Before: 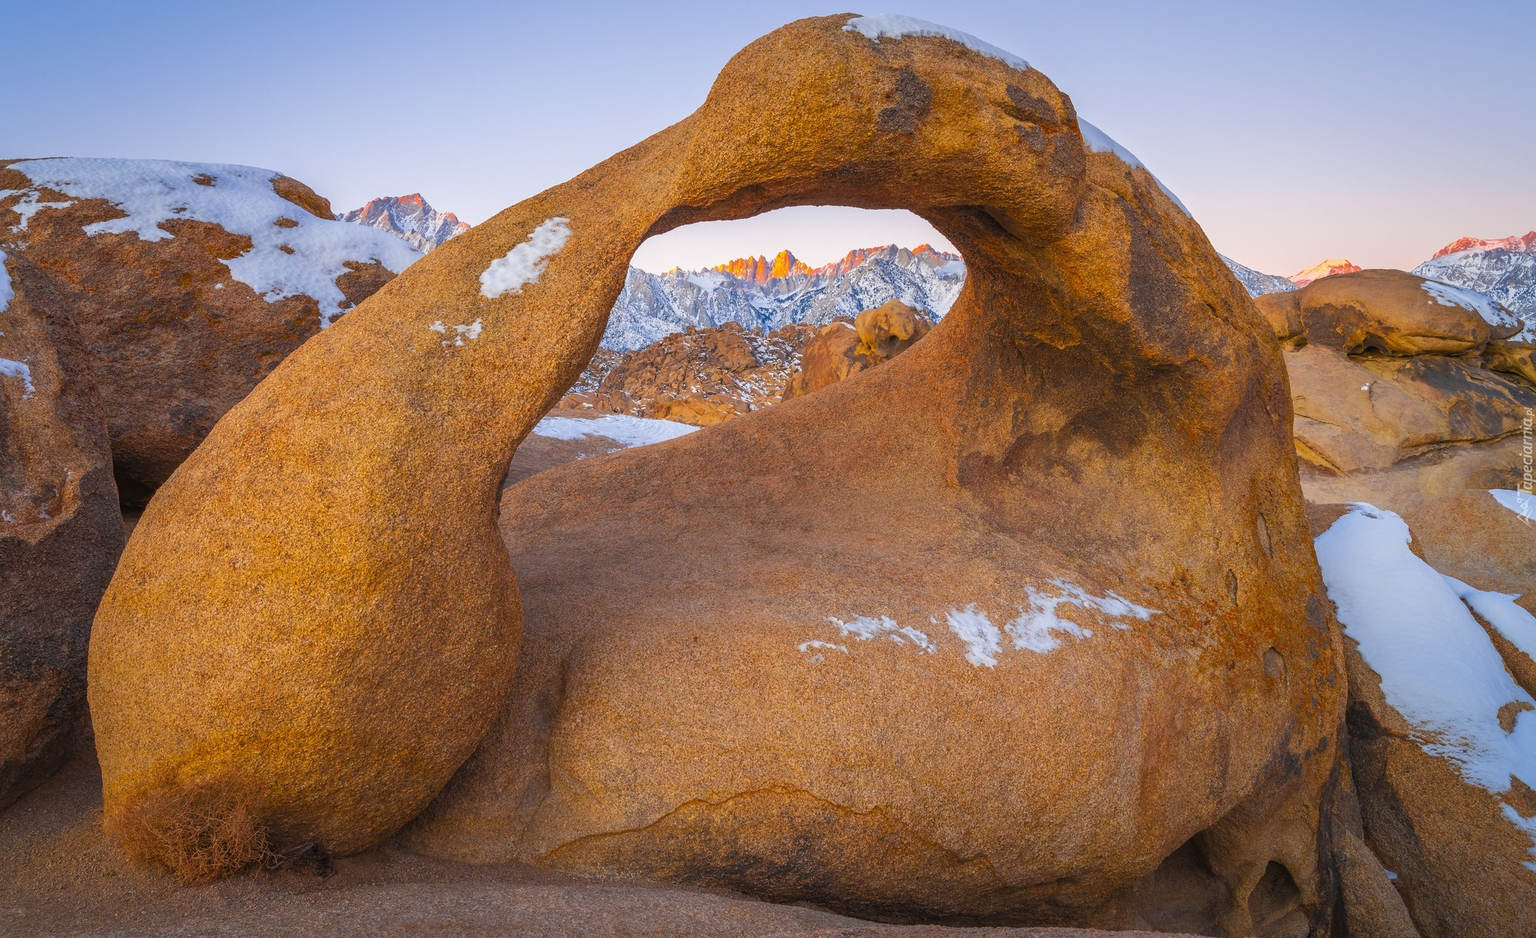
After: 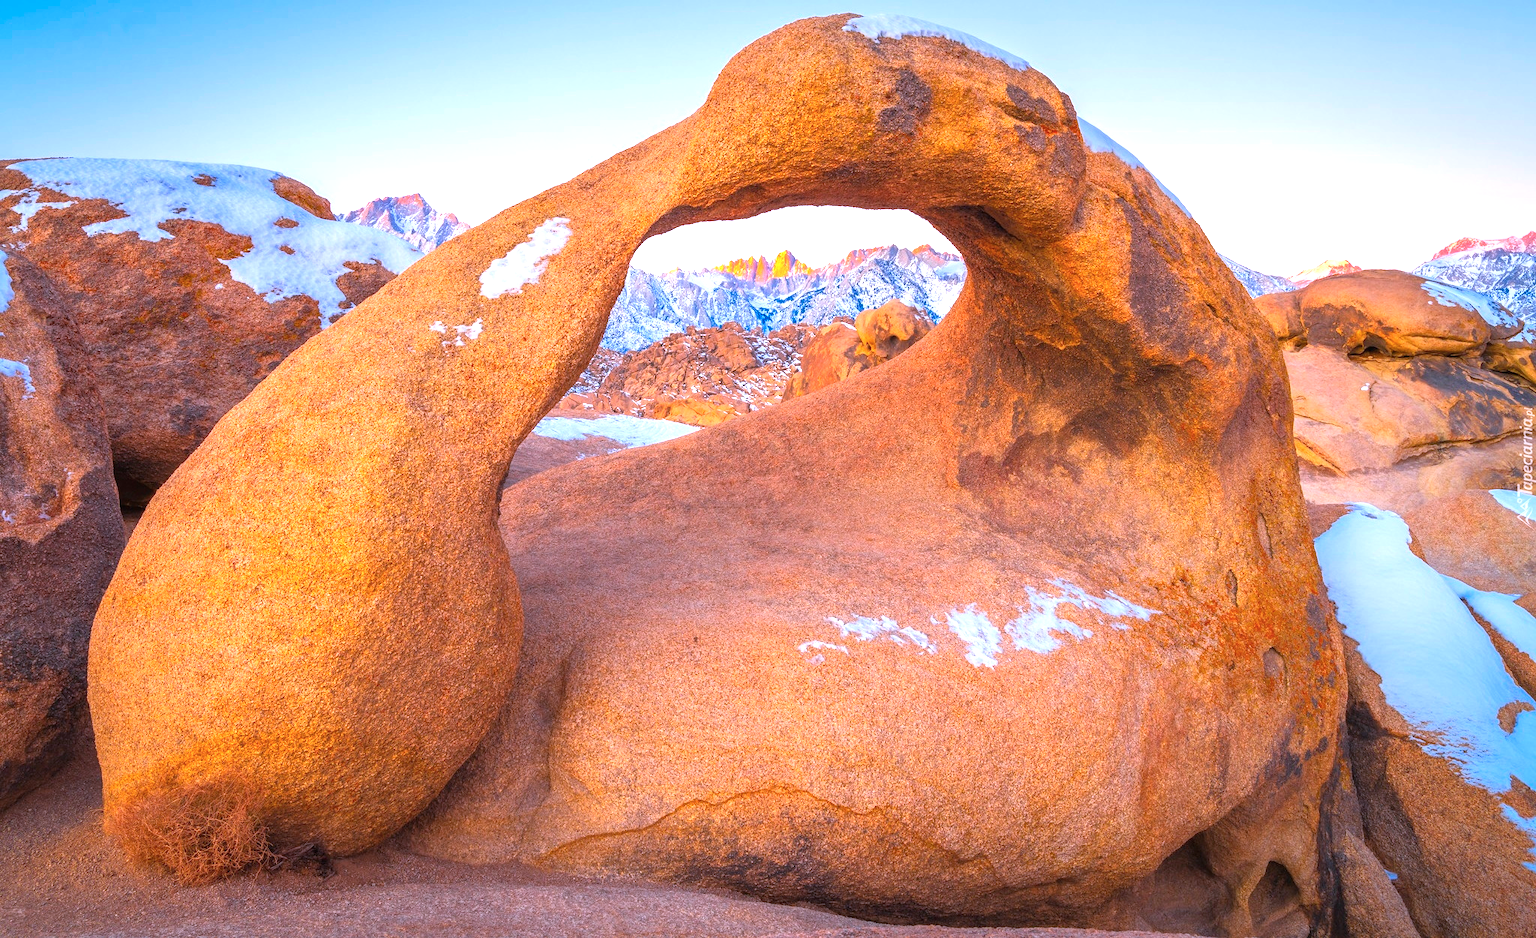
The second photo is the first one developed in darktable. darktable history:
exposure: black level correction 0, exposure 1 EV, compensate exposure bias true, compensate highlight preservation false
color calibration: output R [0.999, 0.026, -0.11, 0], output G [-0.019, 1.037, -0.099, 0], output B [0.022, -0.023, 0.902, 0], illuminant custom, x 0.367, y 0.392, temperature 4437.75 K, clip negative RGB from gamut false
